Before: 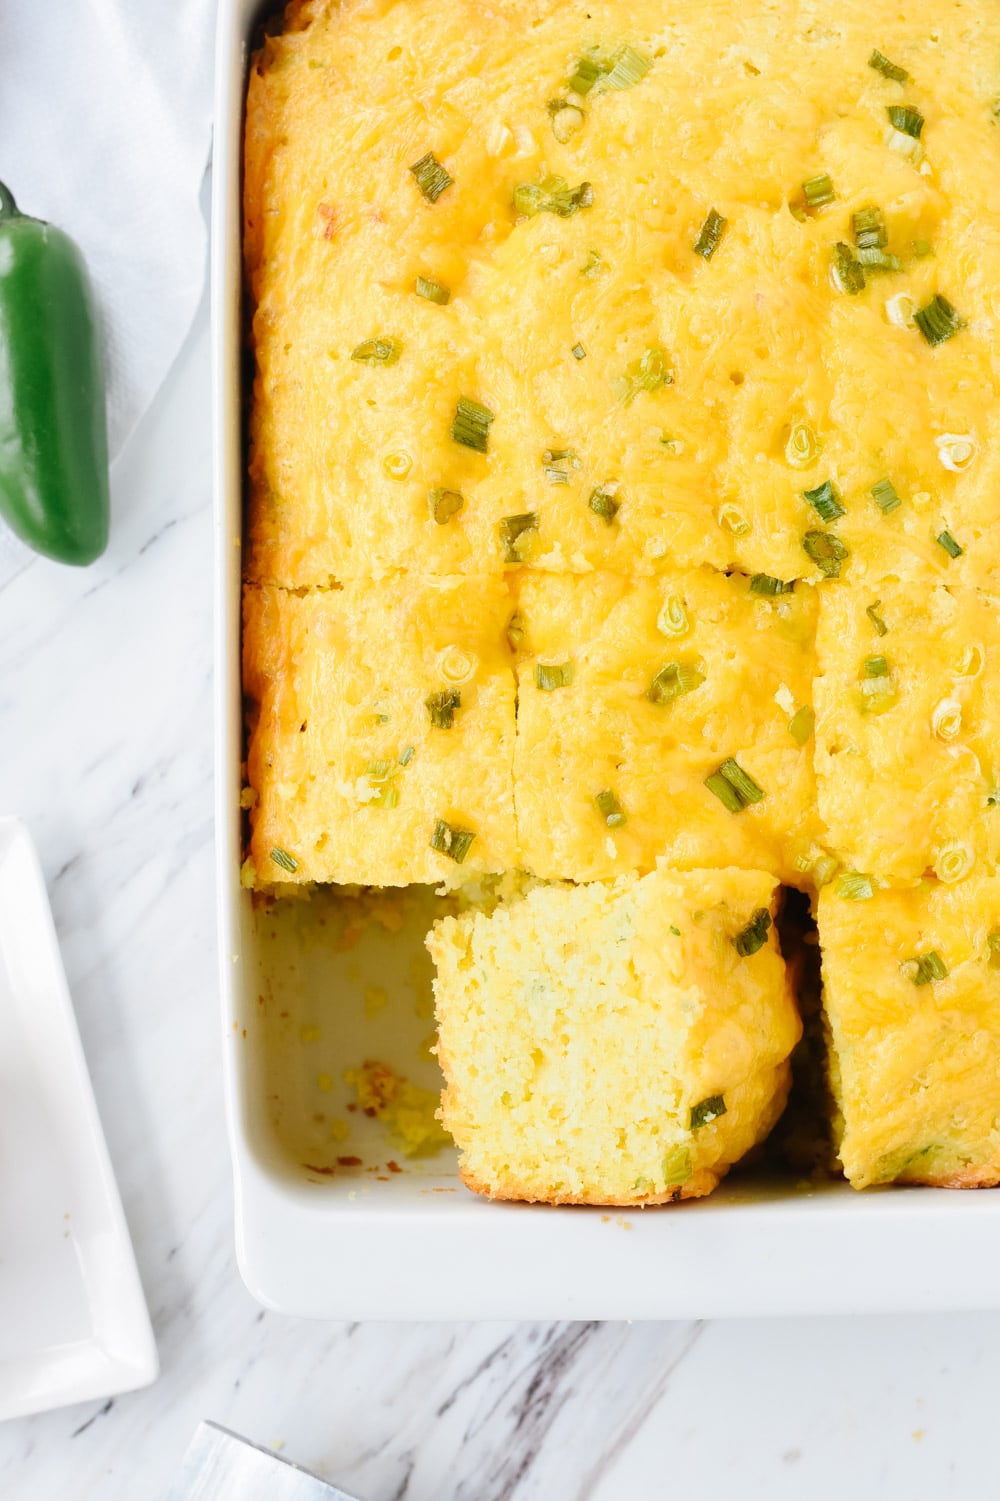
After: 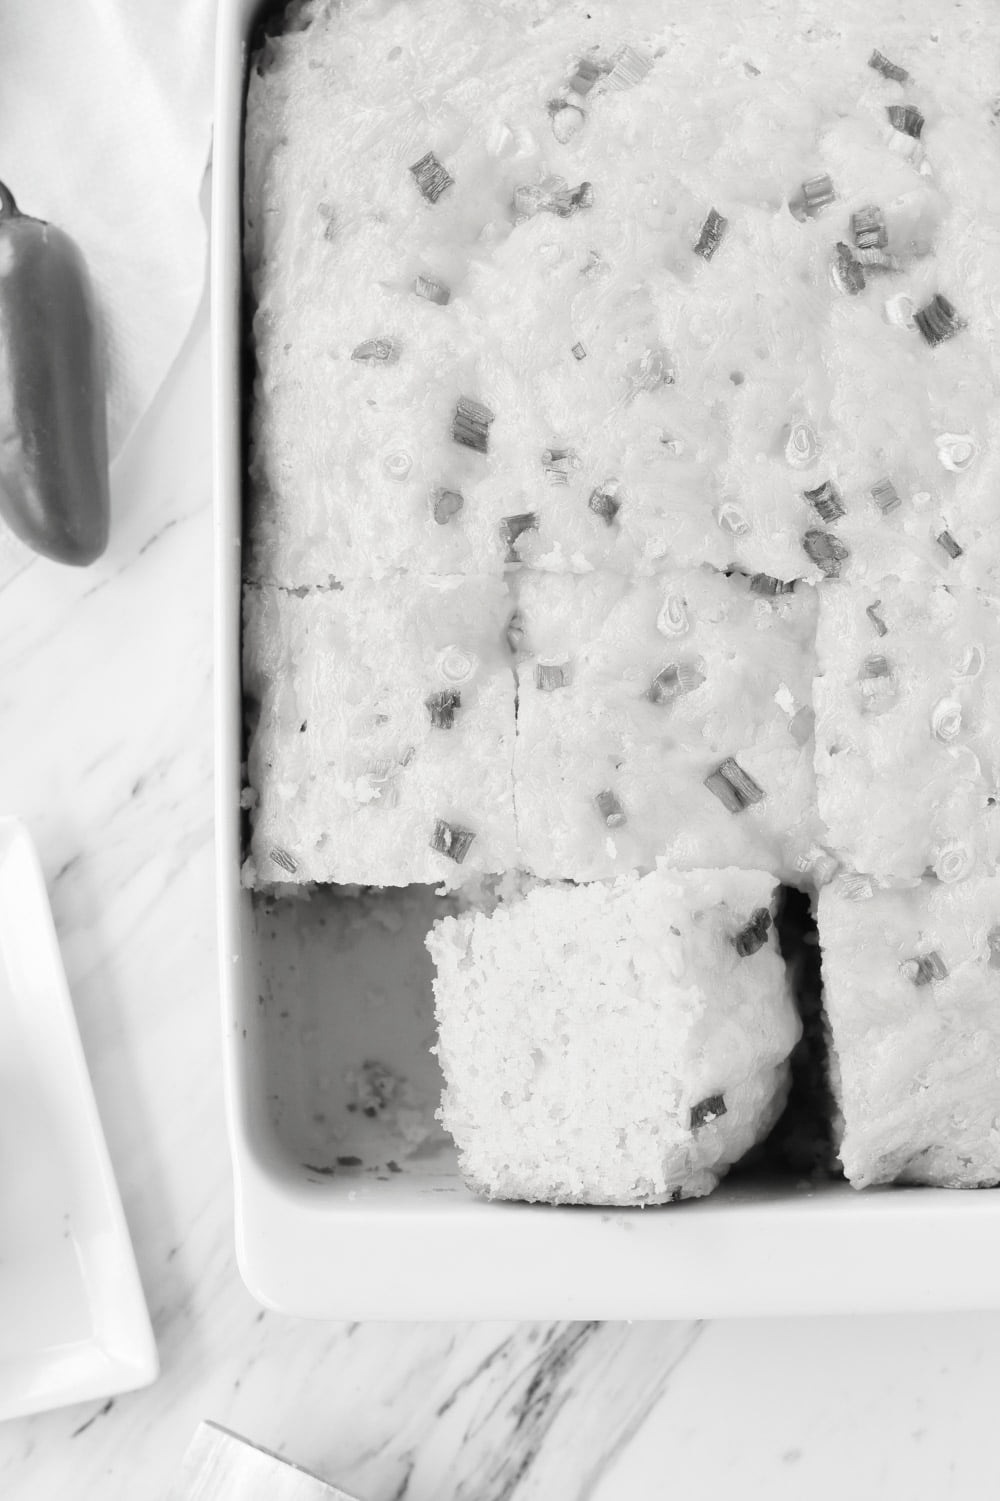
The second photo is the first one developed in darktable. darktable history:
contrast brightness saturation: saturation -0.984
